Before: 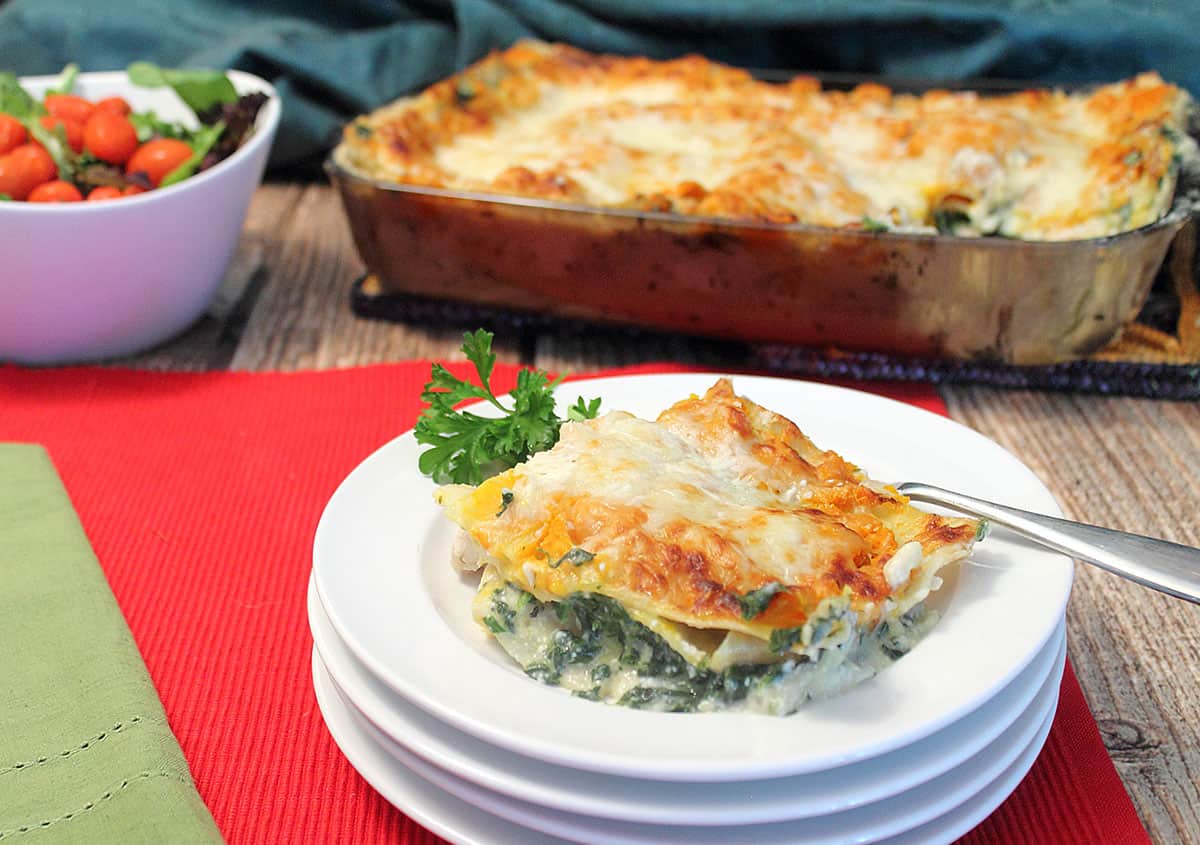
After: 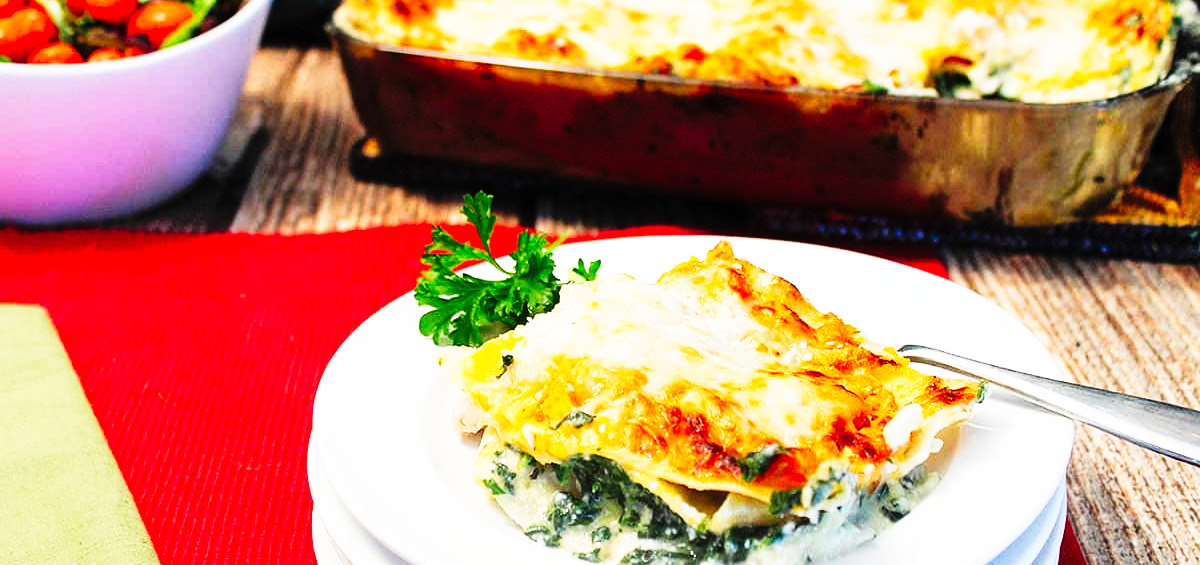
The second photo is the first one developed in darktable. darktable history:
tone curve: curves: ch0 [(0, 0) (0.003, 0.002) (0.011, 0.005) (0.025, 0.011) (0.044, 0.017) (0.069, 0.021) (0.1, 0.027) (0.136, 0.035) (0.177, 0.05) (0.224, 0.076) (0.277, 0.126) (0.335, 0.212) (0.399, 0.333) (0.468, 0.473) (0.543, 0.627) (0.623, 0.784) (0.709, 0.9) (0.801, 0.963) (0.898, 0.988) (1, 1)], preserve colors none
crop: top 16.369%, bottom 16.709%
color calibration: gray › normalize channels true, illuminant same as pipeline (D50), adaptation XYZ, x 0.346, y 0.358, temperature 5013.89 K, gamut compression 0.022
